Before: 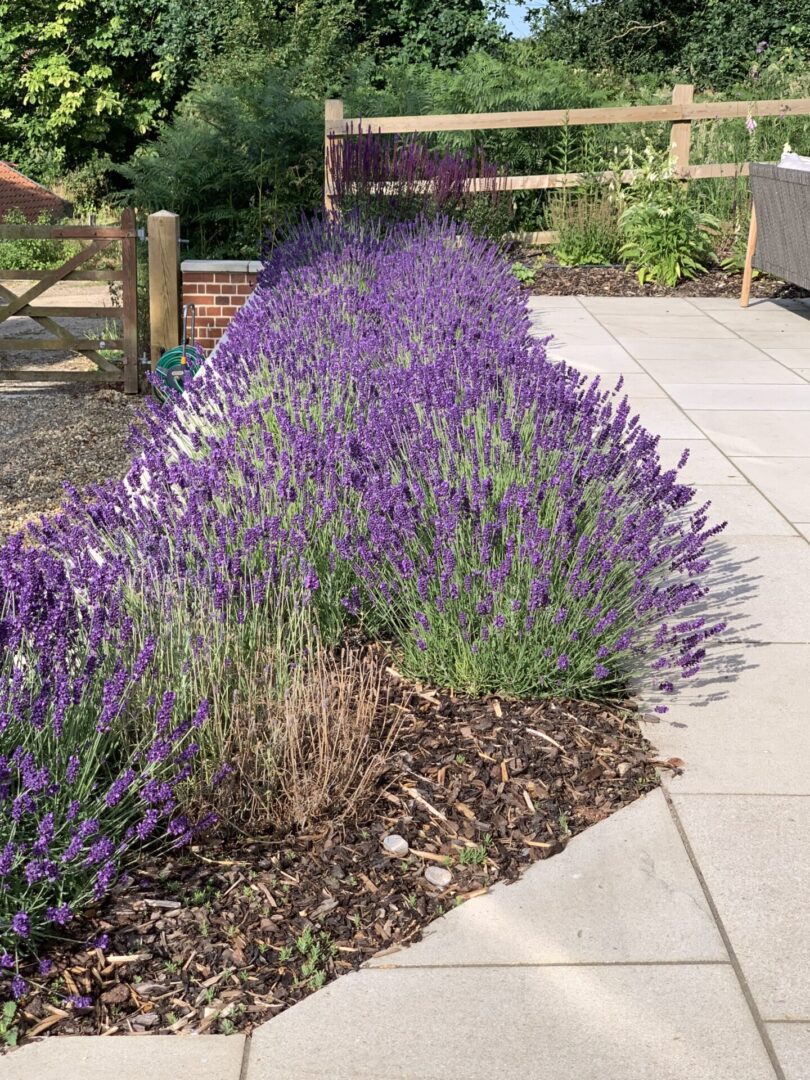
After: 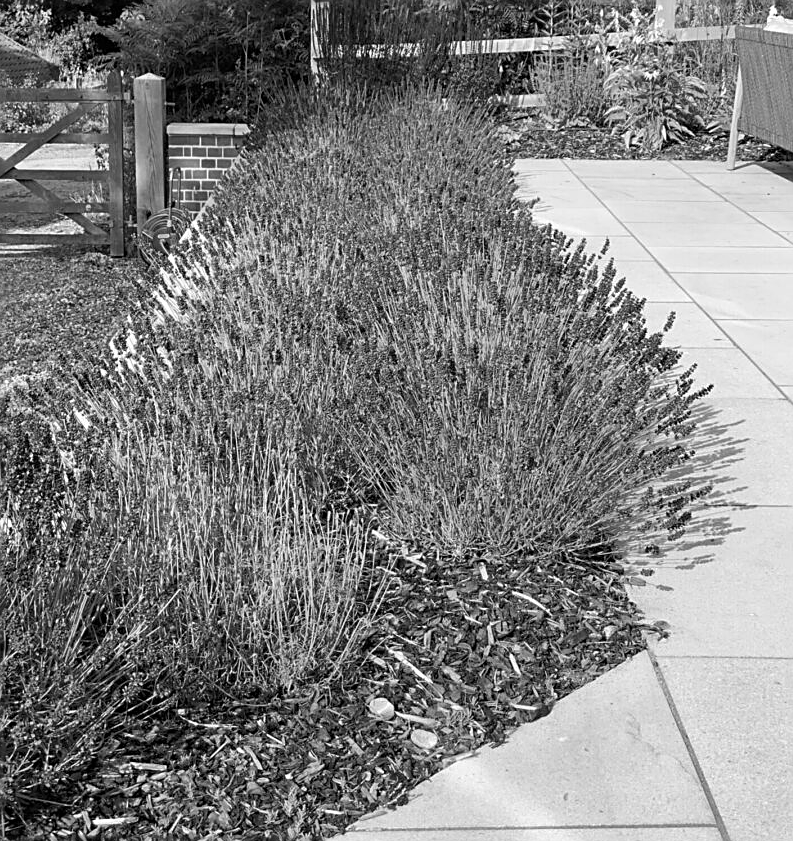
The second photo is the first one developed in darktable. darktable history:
sharpen: on, module defaults
crop and rotate: left 1.814%, top 12.818%, right 0.25%, bottom 9.225%
monochrome: on, module defaults
